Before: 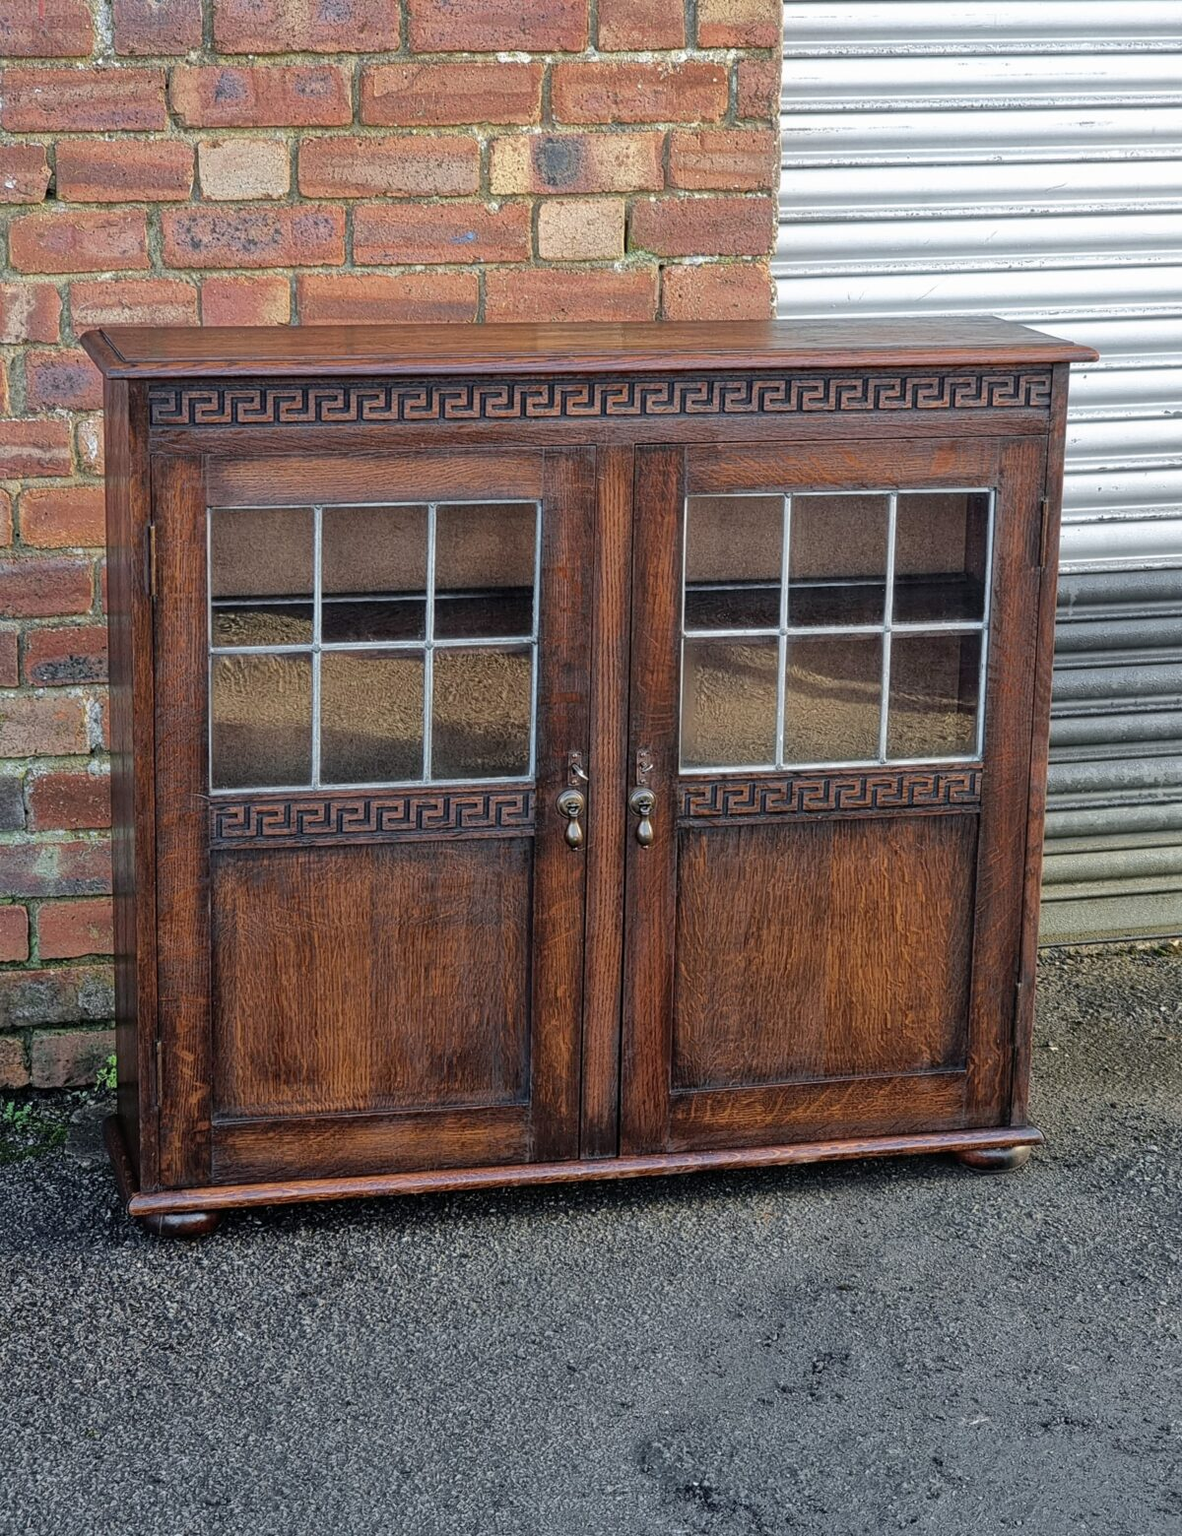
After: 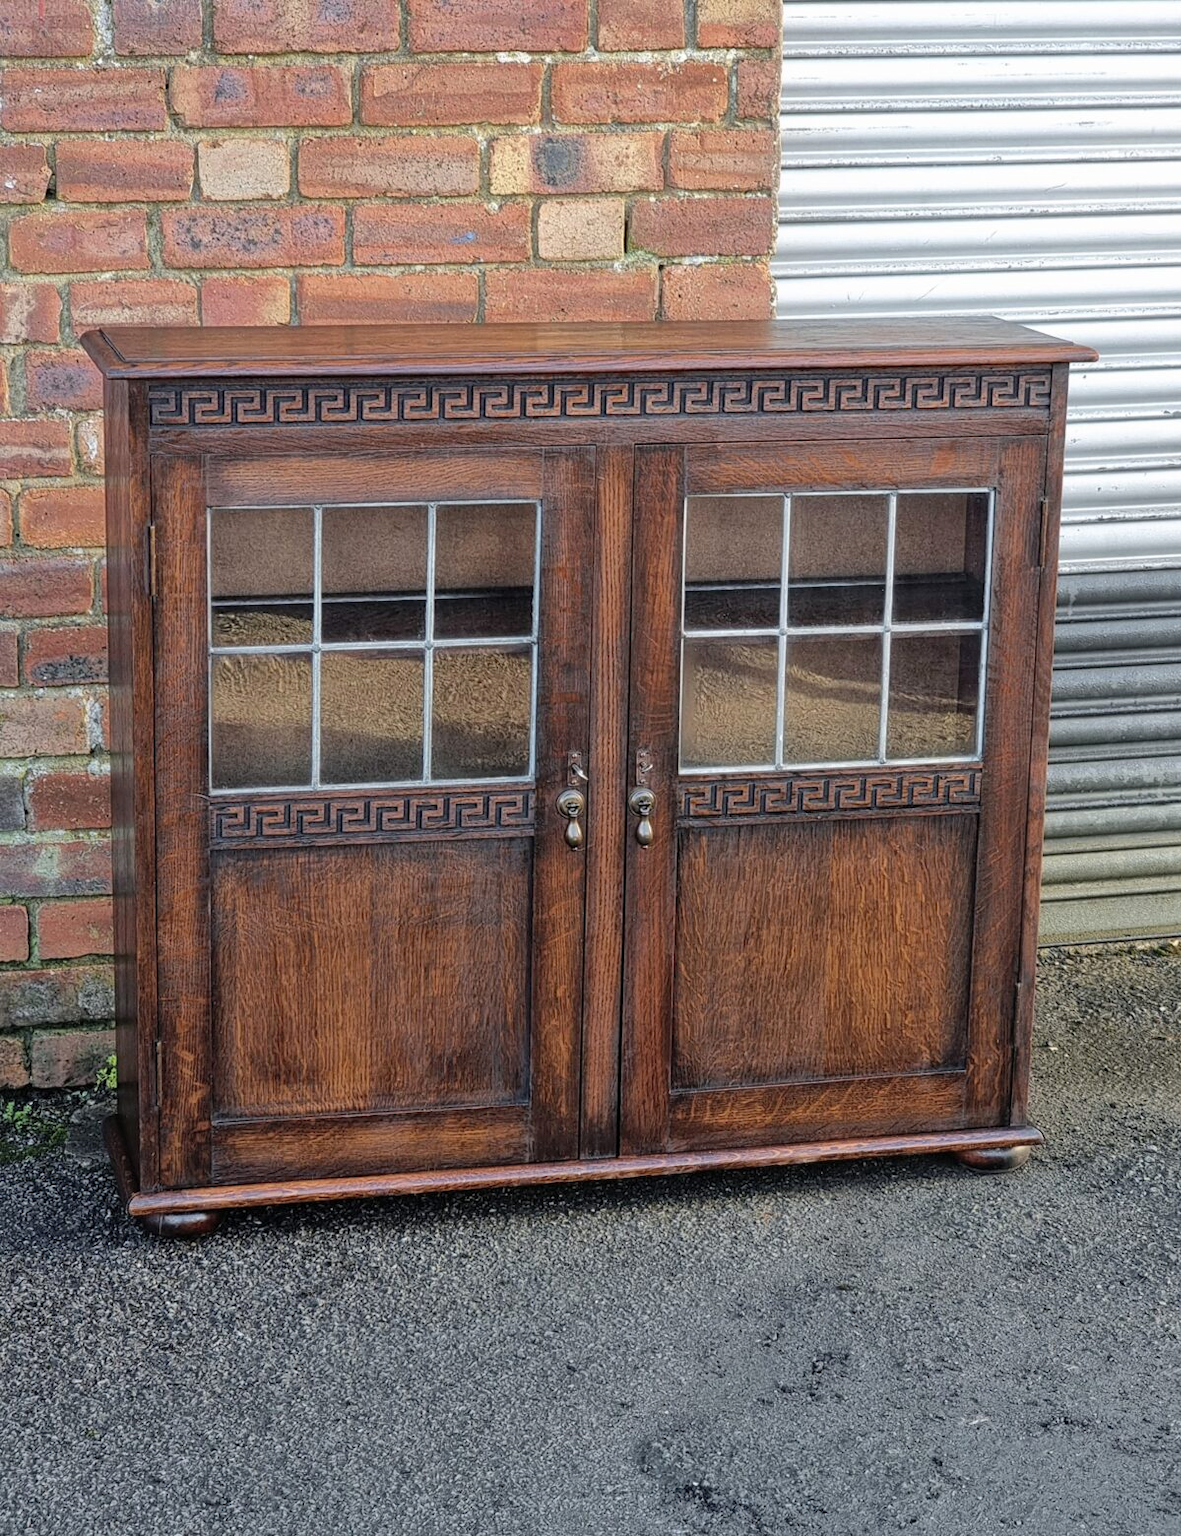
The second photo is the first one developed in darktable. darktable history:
color zones: curves: ch2 [(0, 0.5) (0.143, 0.5) (0.286, 0.489) (0.415, 0.421) (0.571, 0.5) (0.714, 0.5) (0.857, 0.5) (1, 0.5)]
contrast brightness saturation: contrast 0.05, brightness 0.06, saturation 0.01
